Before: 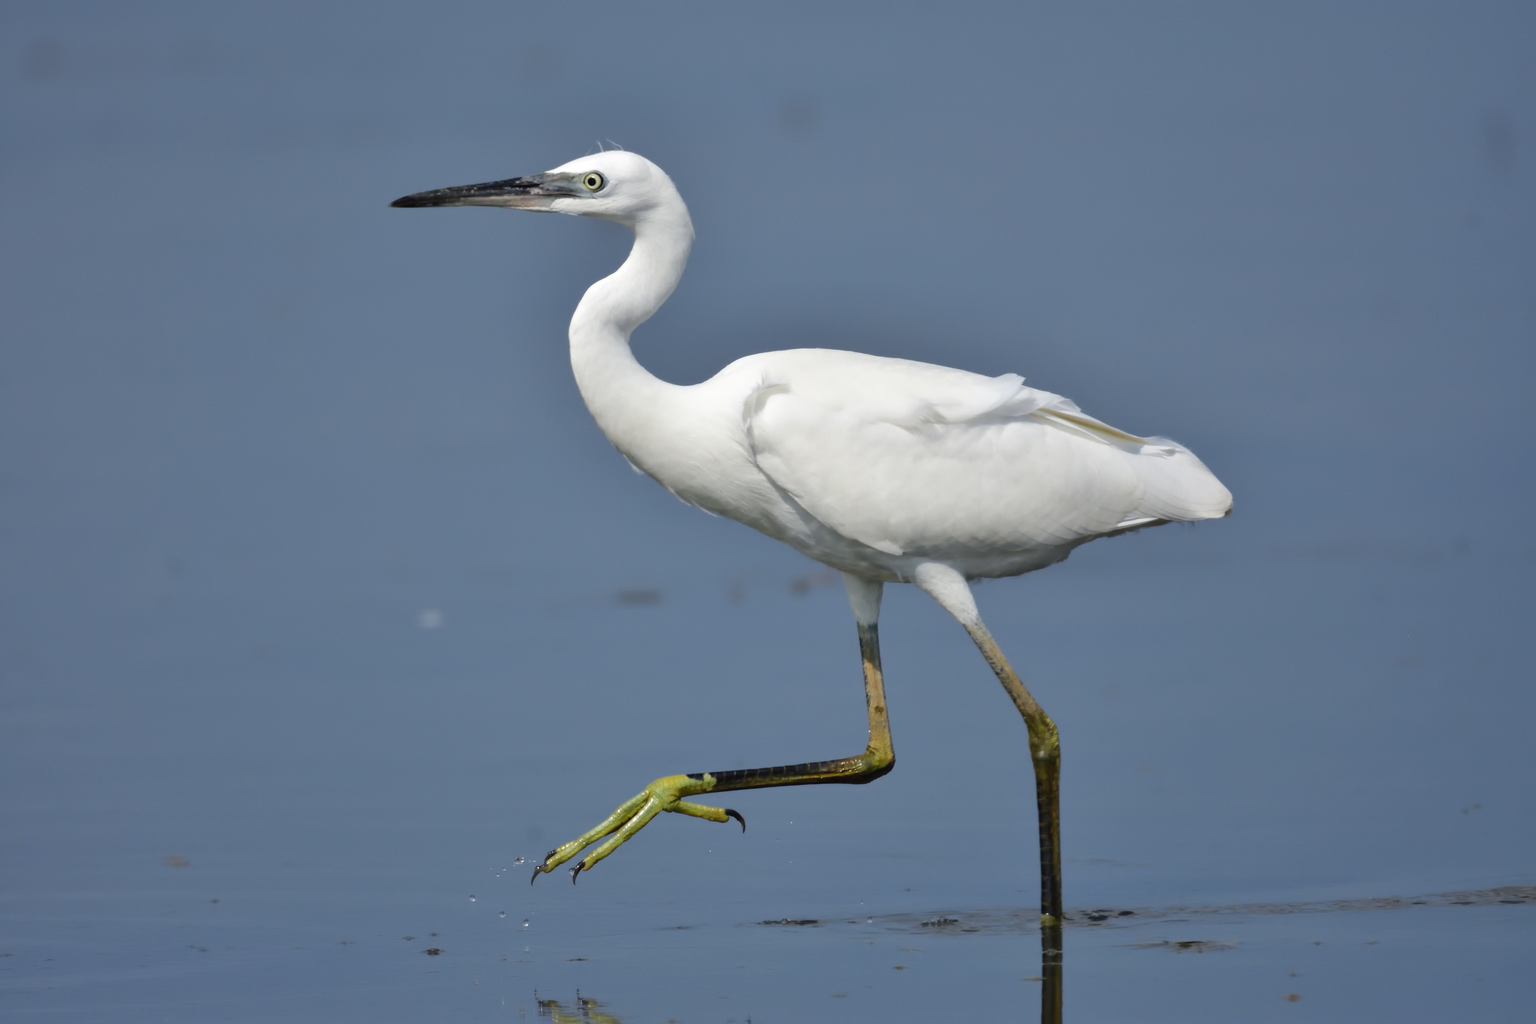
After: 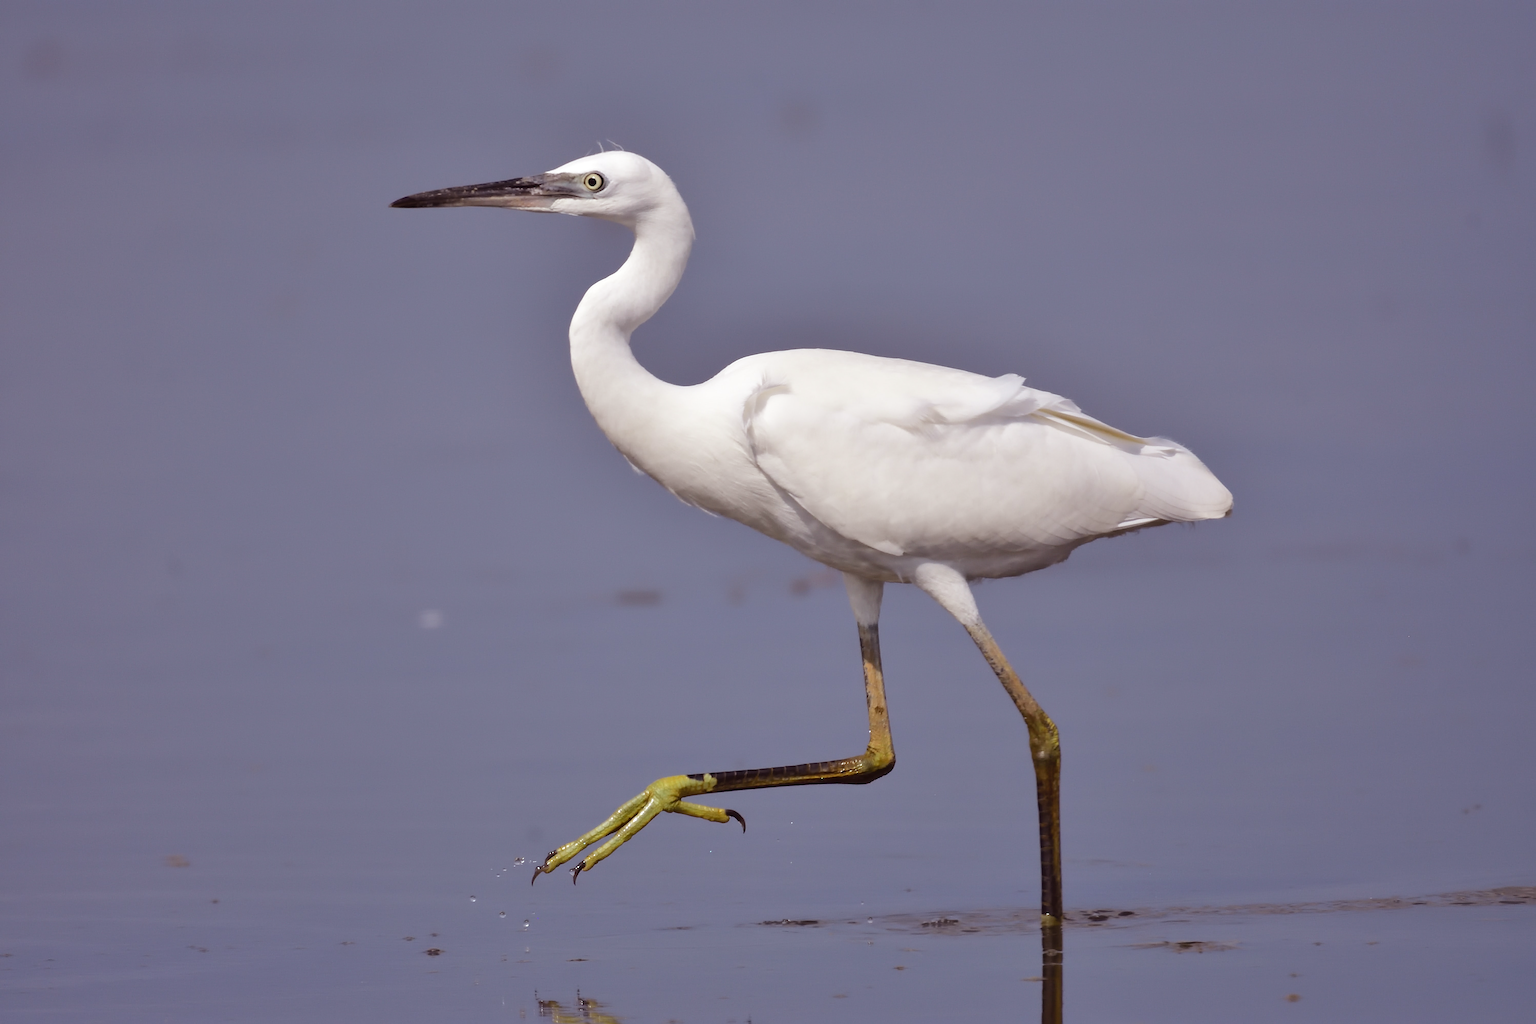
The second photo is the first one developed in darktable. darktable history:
rgb levels: mode RGB, independent channels, levels [[0, 0.474, 1], [0, 0.5, 1], [0, 0.5, 1]]
sharpen: radius 2.767
